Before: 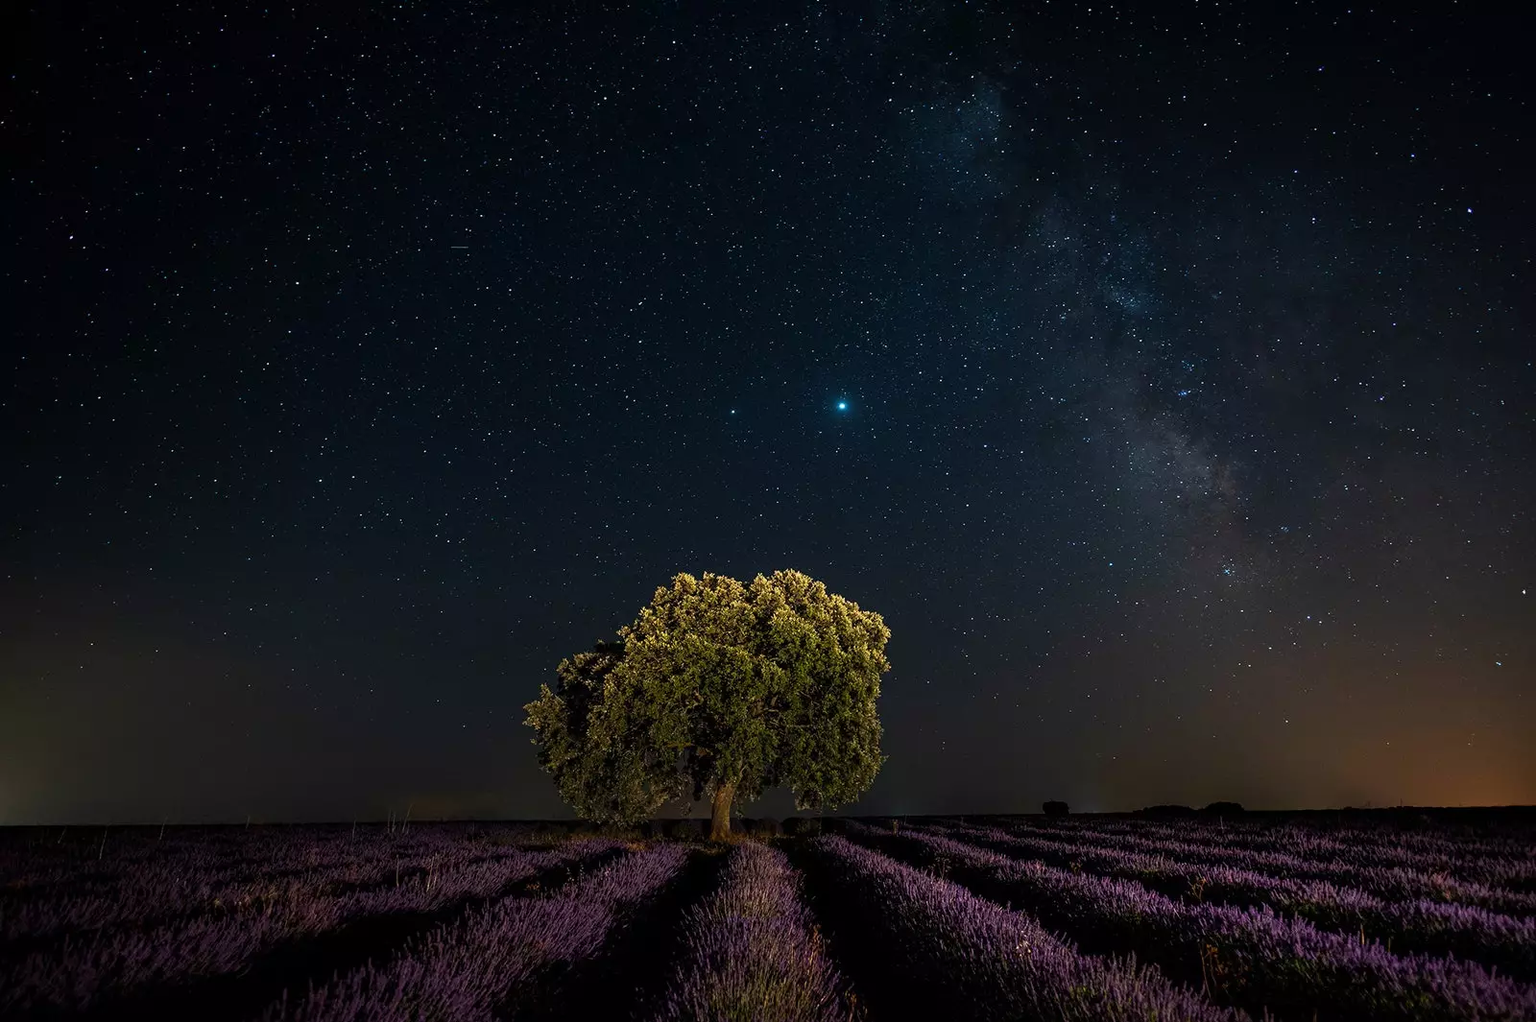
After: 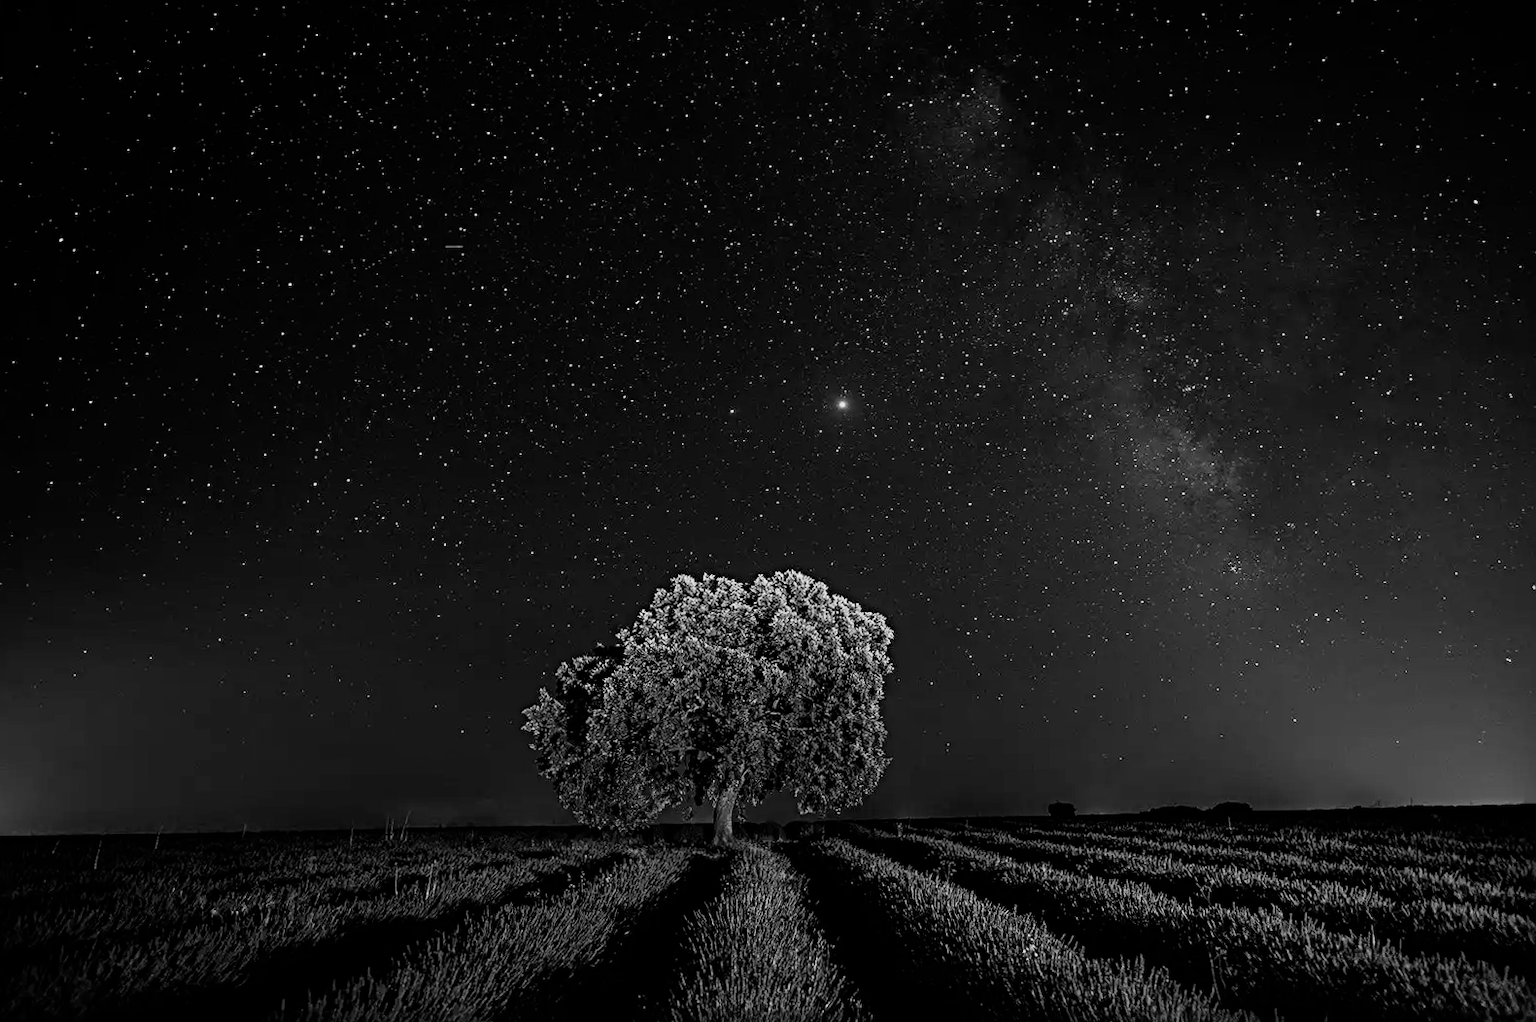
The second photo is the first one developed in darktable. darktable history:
monochrome: a 73.58, b 64.21
filmic rgb: black relative exposure -7.65 EV, white relative exposure 4.56 EV, hardness 3.61
white balance: red 1.009, blue 0.985
sharpen: radius 4.883
rotate and perspective: rotation -0.45°, automatic cropping original format, crop left 0.008, crop right 0.992, crop top 0.012, crop bottom 0.988
exposure: black level correction 0, exposure 0.7 EV, compensate exposure bias true, compensate highlight preservation false
